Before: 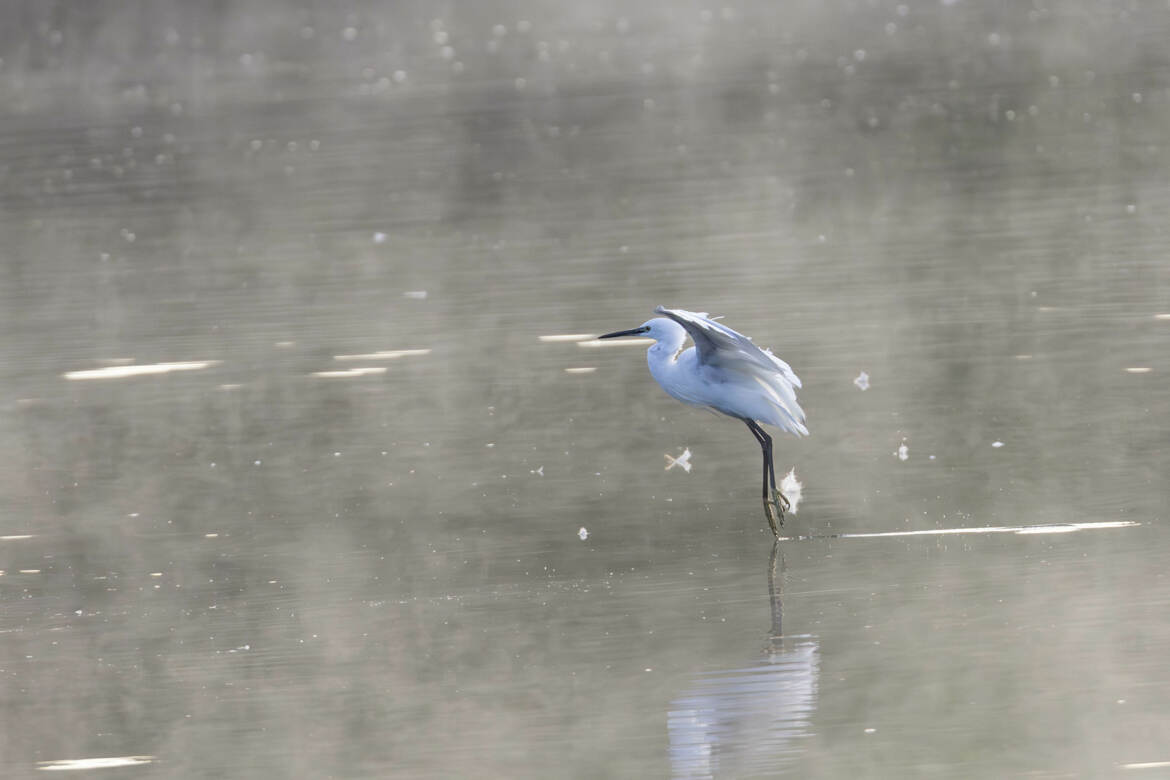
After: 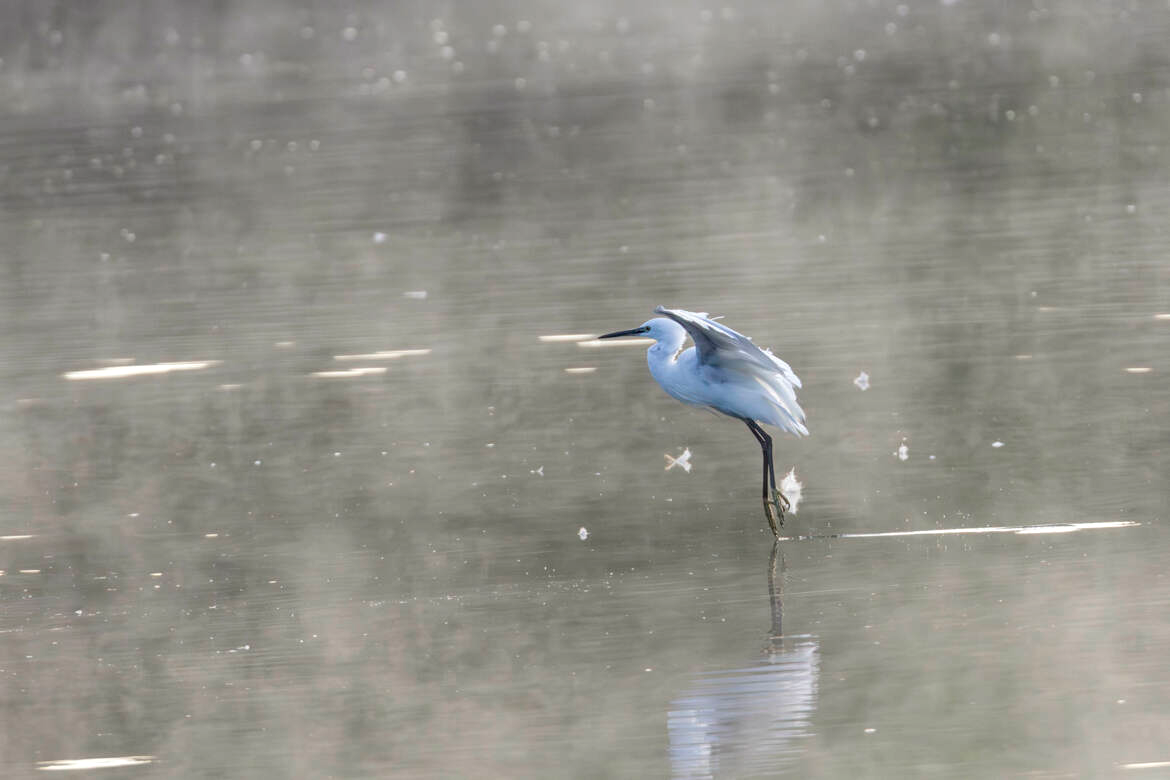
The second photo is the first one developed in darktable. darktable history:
local contrast: on, module defaults
tone equalizer: -8 EV -1.84 EV, -7 EV -1.16 EV, -6 EV -1.62 EV, smoothing diameter 25%, edges refinement/feathering 10, preserve details guided filter
